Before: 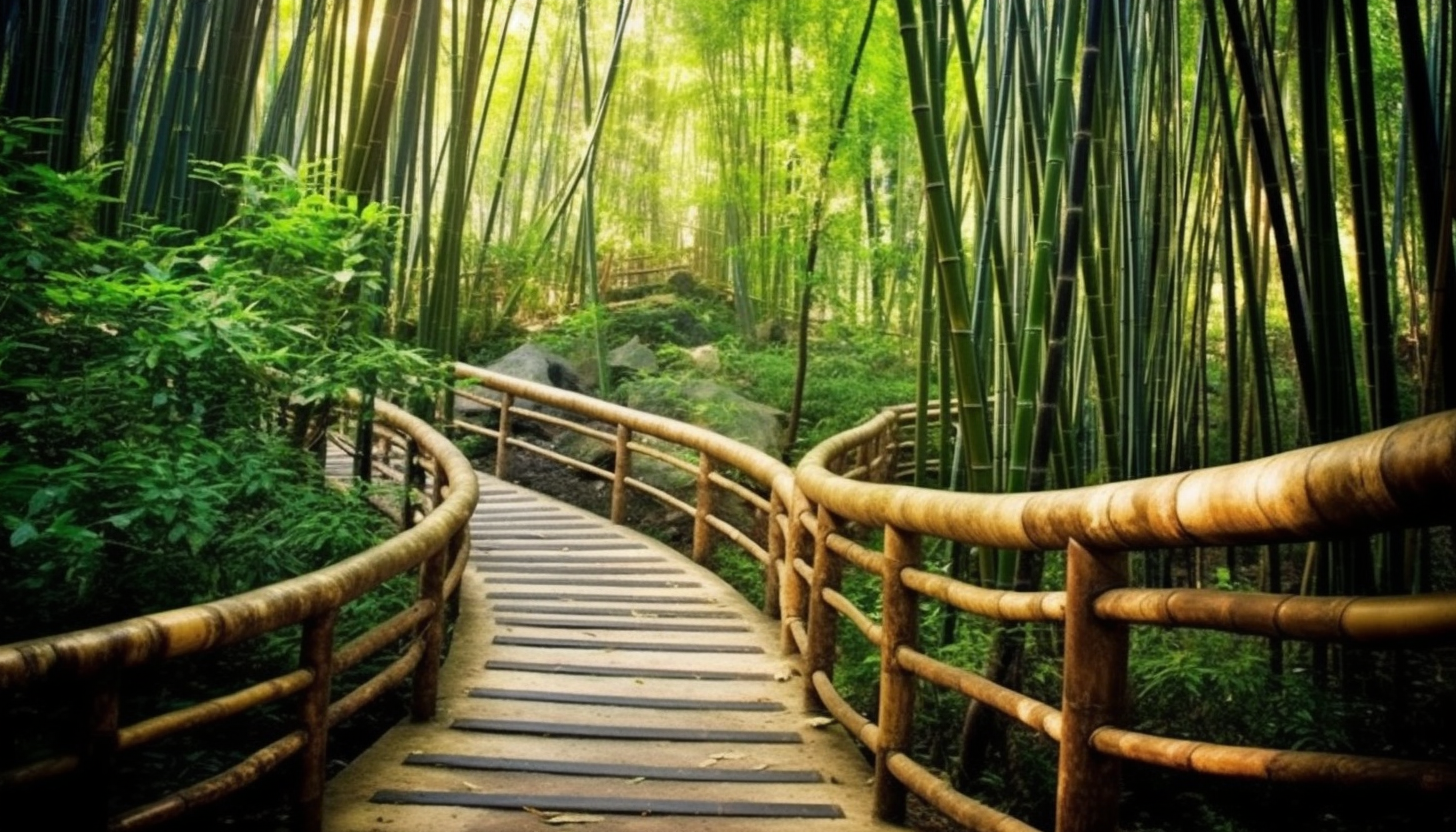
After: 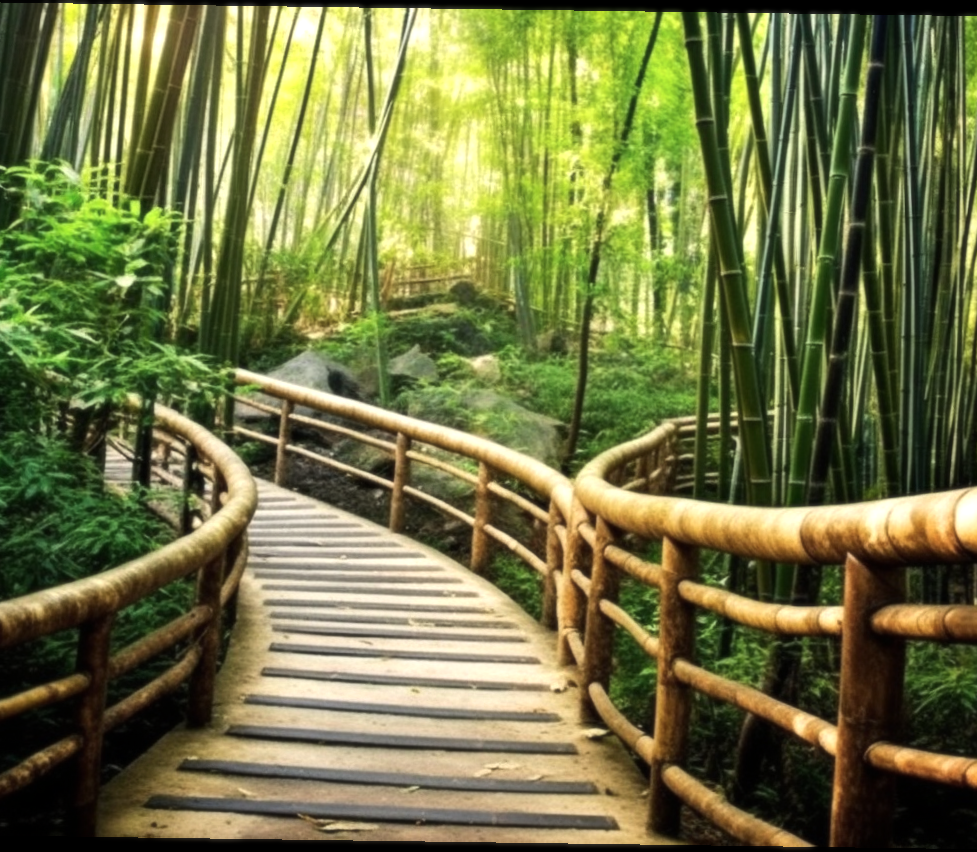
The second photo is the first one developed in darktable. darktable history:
soften: size 10%, saturation 50%, brightness 0.2 EV, mix 10%
tone equalizer: -8 EV -0.417 EV, -7 EV -0.389 EV, -6 EV -0.333 EV, -5 EV -0.222 EV, -3 EV 0.222 EV, -2 EV 0.333 EV, -1 EV 0.389 EV, +0 EV 0.417 EV, edges refinement/feathering 500, mask exposure compensation -1.57 EV, preserve details no
rotate and perspective: rotation 0.8°, automatic cropping off
crop: left 15.419%, right 17.914%
